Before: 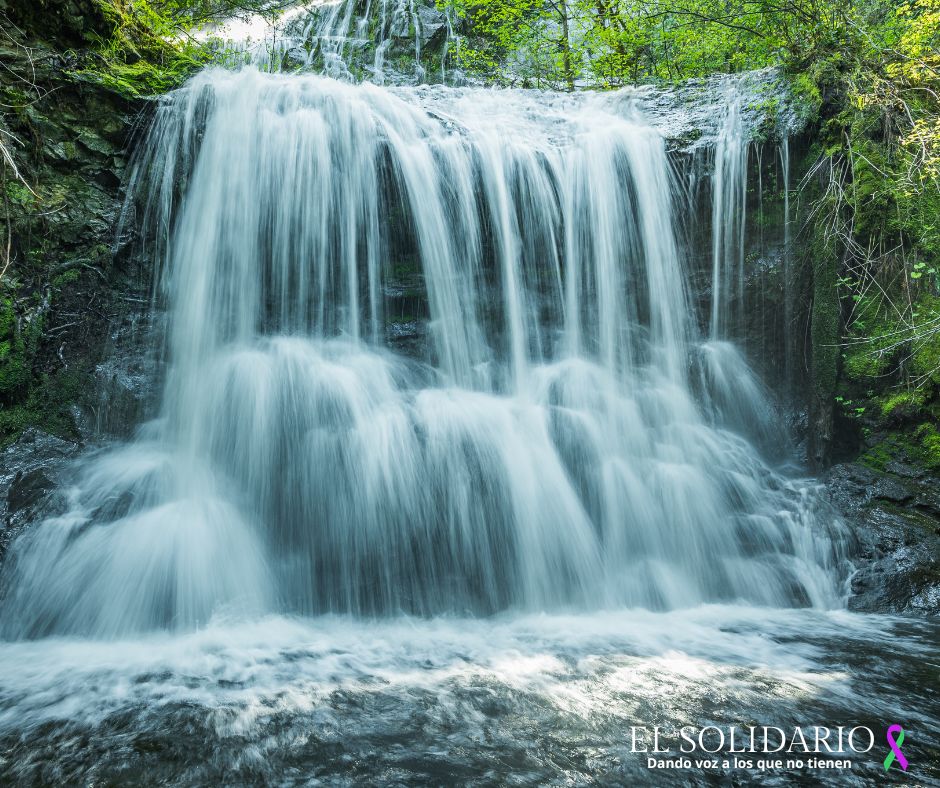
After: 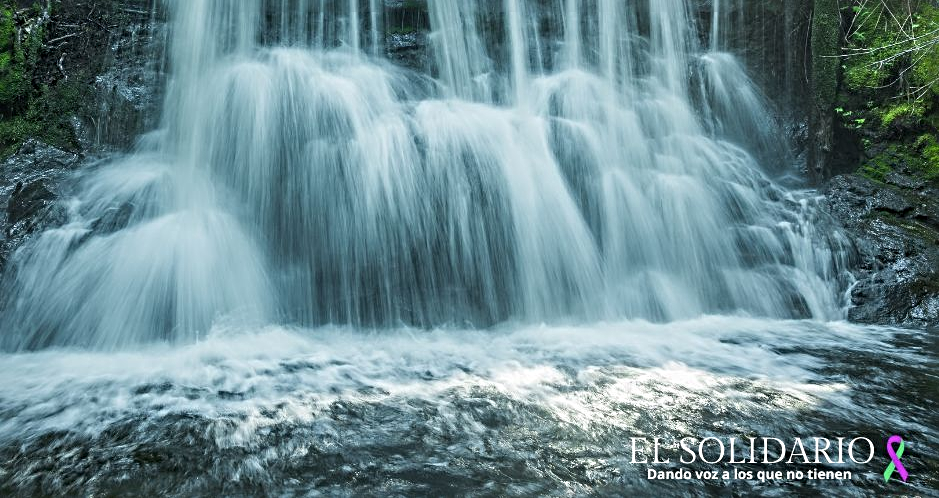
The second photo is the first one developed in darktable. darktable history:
sharpen: radius 4.836
crop and rotate: top 36.781%
